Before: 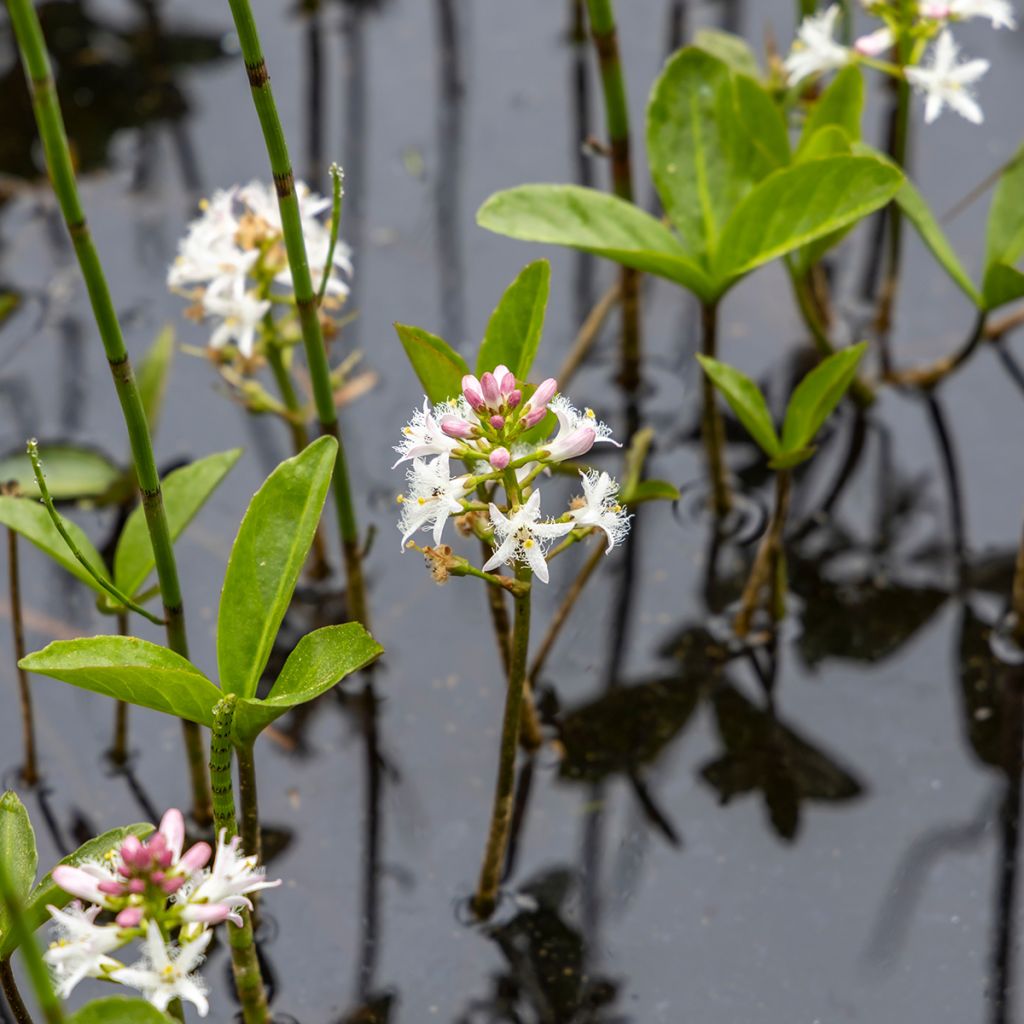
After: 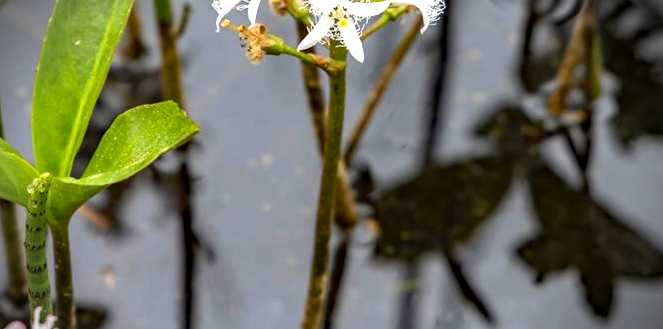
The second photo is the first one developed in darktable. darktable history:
crop: left 18.102%, top 50.93%, right 17.13%, bottom 16.938%
haze removal: compatibility mode true, adaptive false
exposure: exposure 0.669 EV, compensate highlight preservation false
vignetting: fall-off start 91.02%, fall-off radius 38.67%, brightness -0.678, width/height ratio 1.218, shape 1.3
